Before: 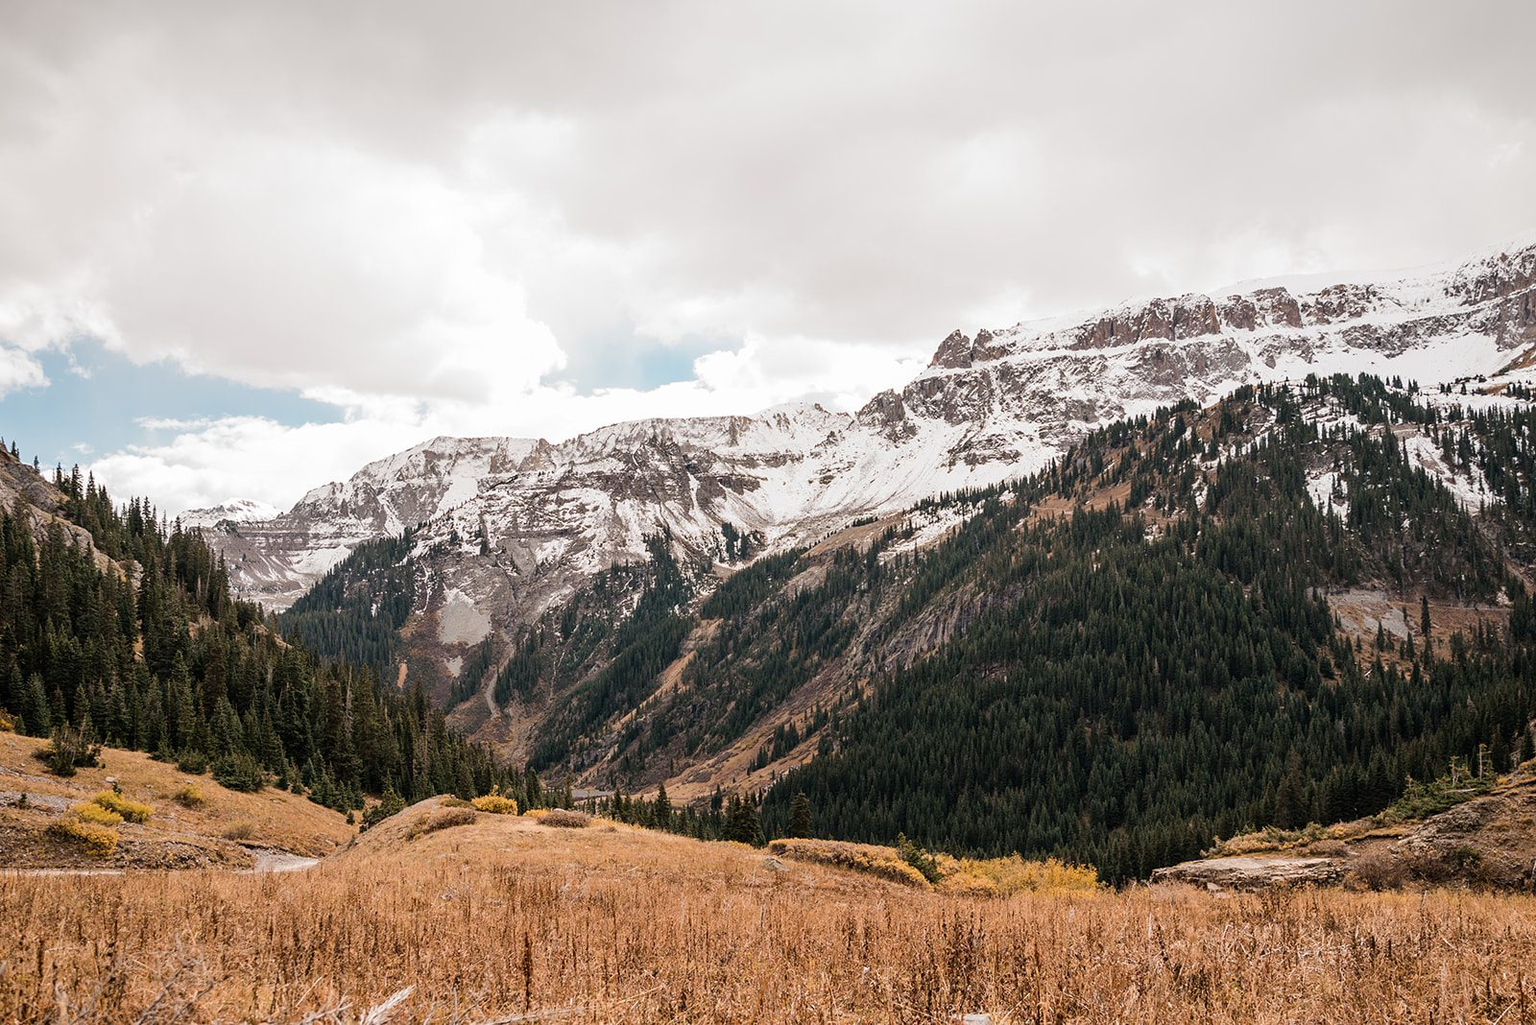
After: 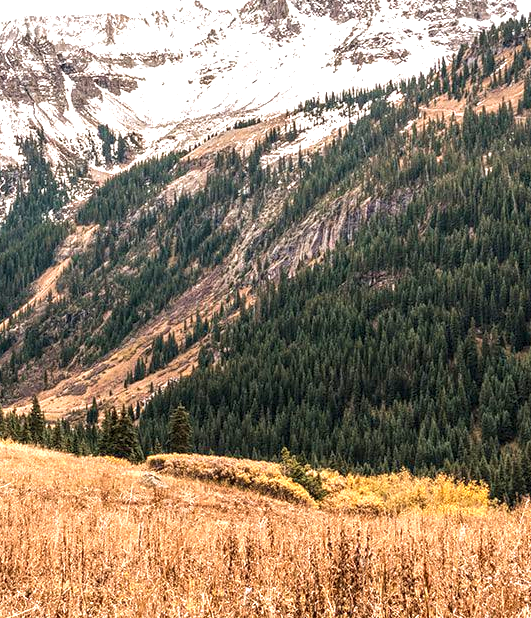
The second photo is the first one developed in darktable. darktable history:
exposure: exposure 0.996 EV, compensate highlight preservation false
tone equalizer: edges refinement/feathering 500, mask exposure compensation -1.57 EV, preserve details guided filter
velvia: on, module defaults
crop: left 40.899%, top 39.381%, right 25.894%, bottom 2.706%
local contrast: detail 130%
